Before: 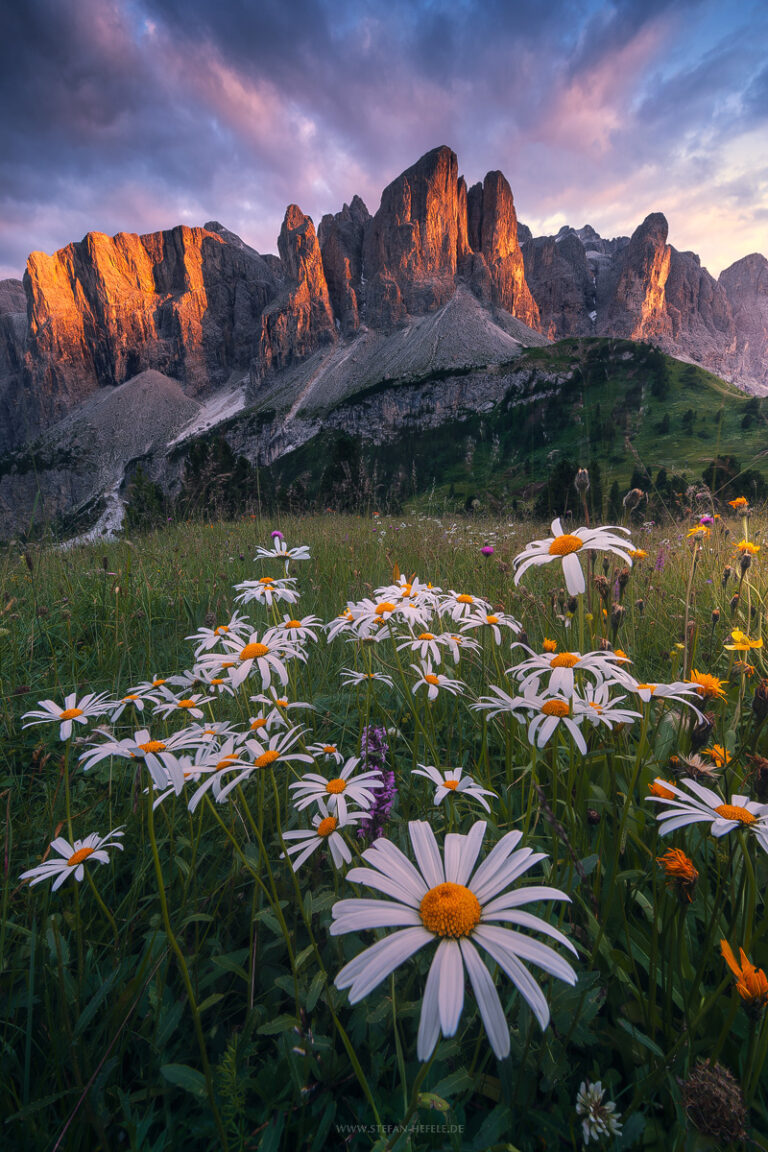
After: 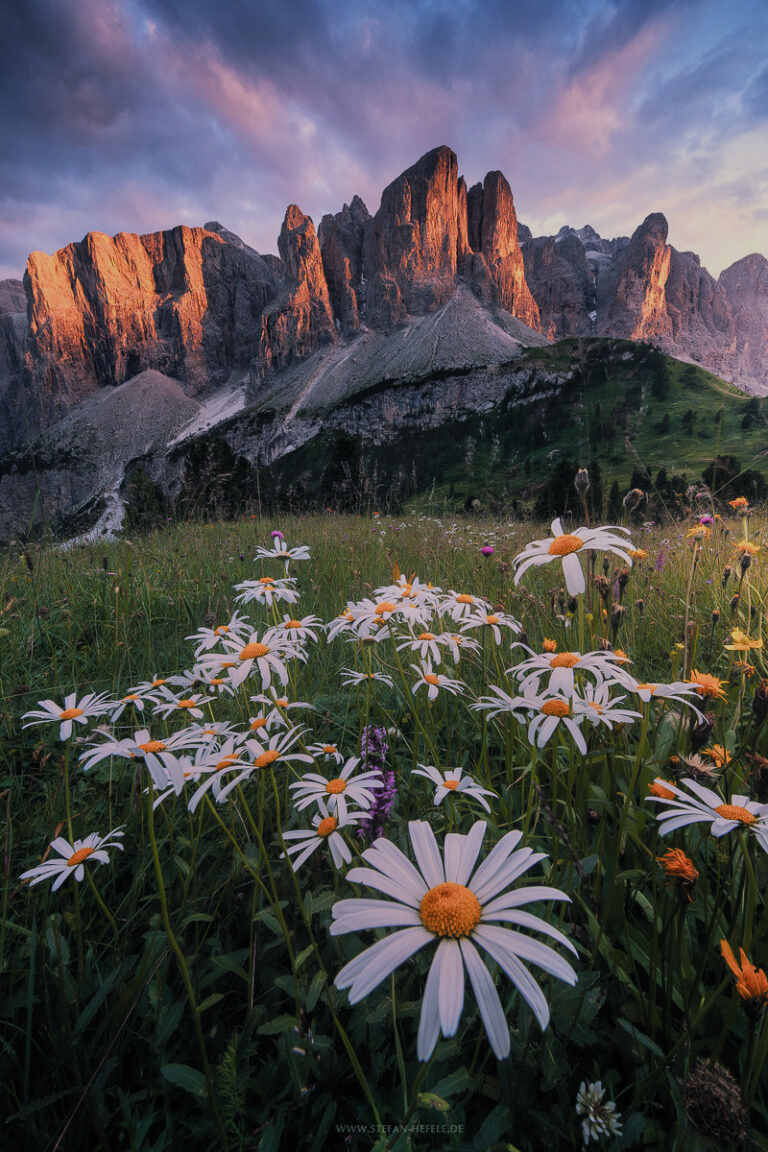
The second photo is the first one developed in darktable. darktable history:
filmic rgb: black relative exposure -7.65 EV, white relative exposure 4.56 EV, hardness 3.61, color science v5 (2021), iterations of high-quality reconstruction 0, contrast in shadows safe, contrast in highlights safe
